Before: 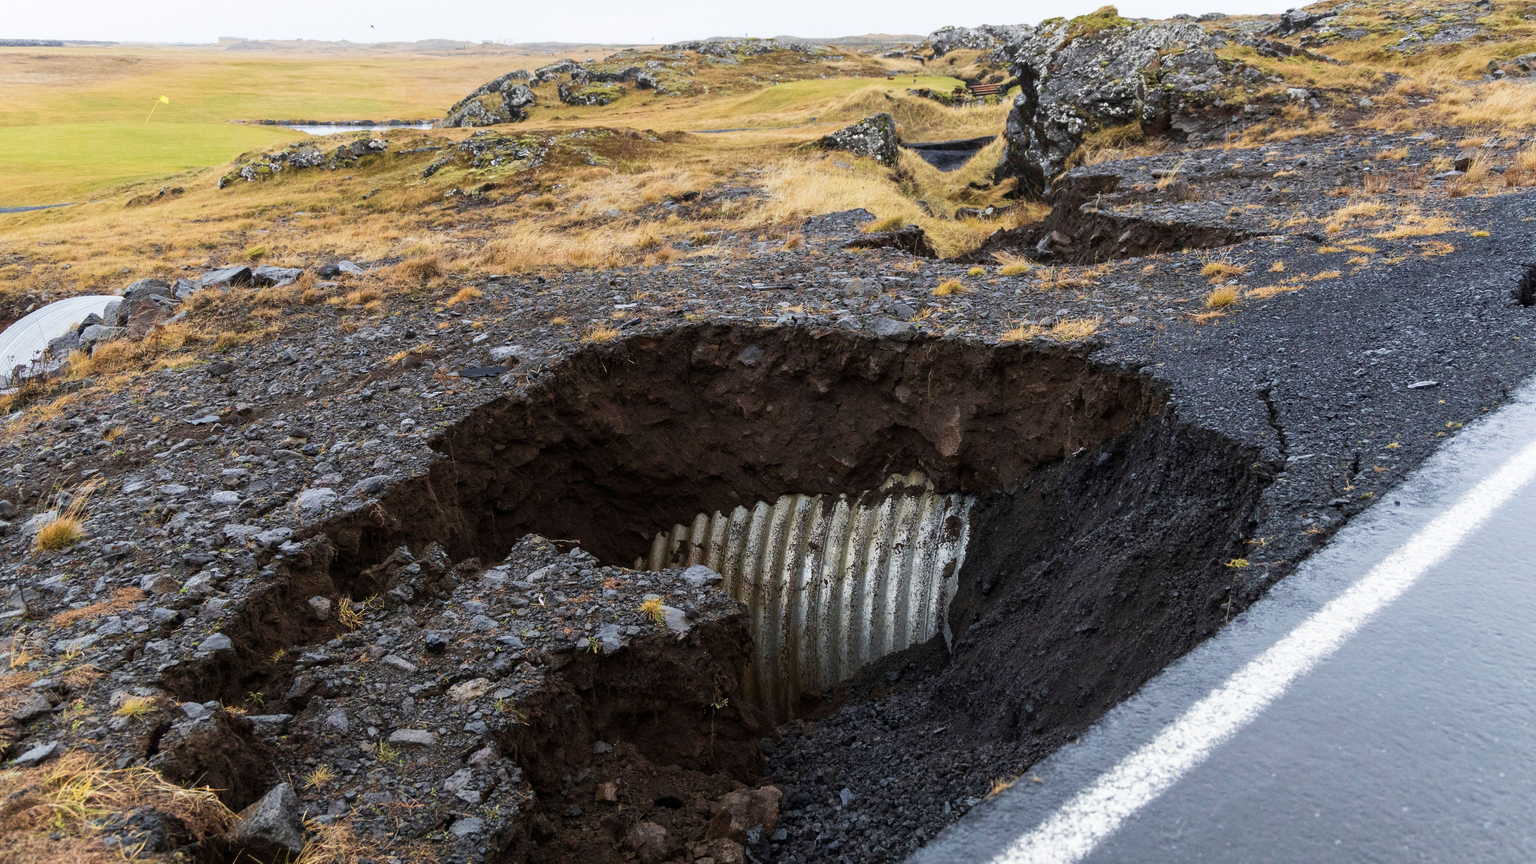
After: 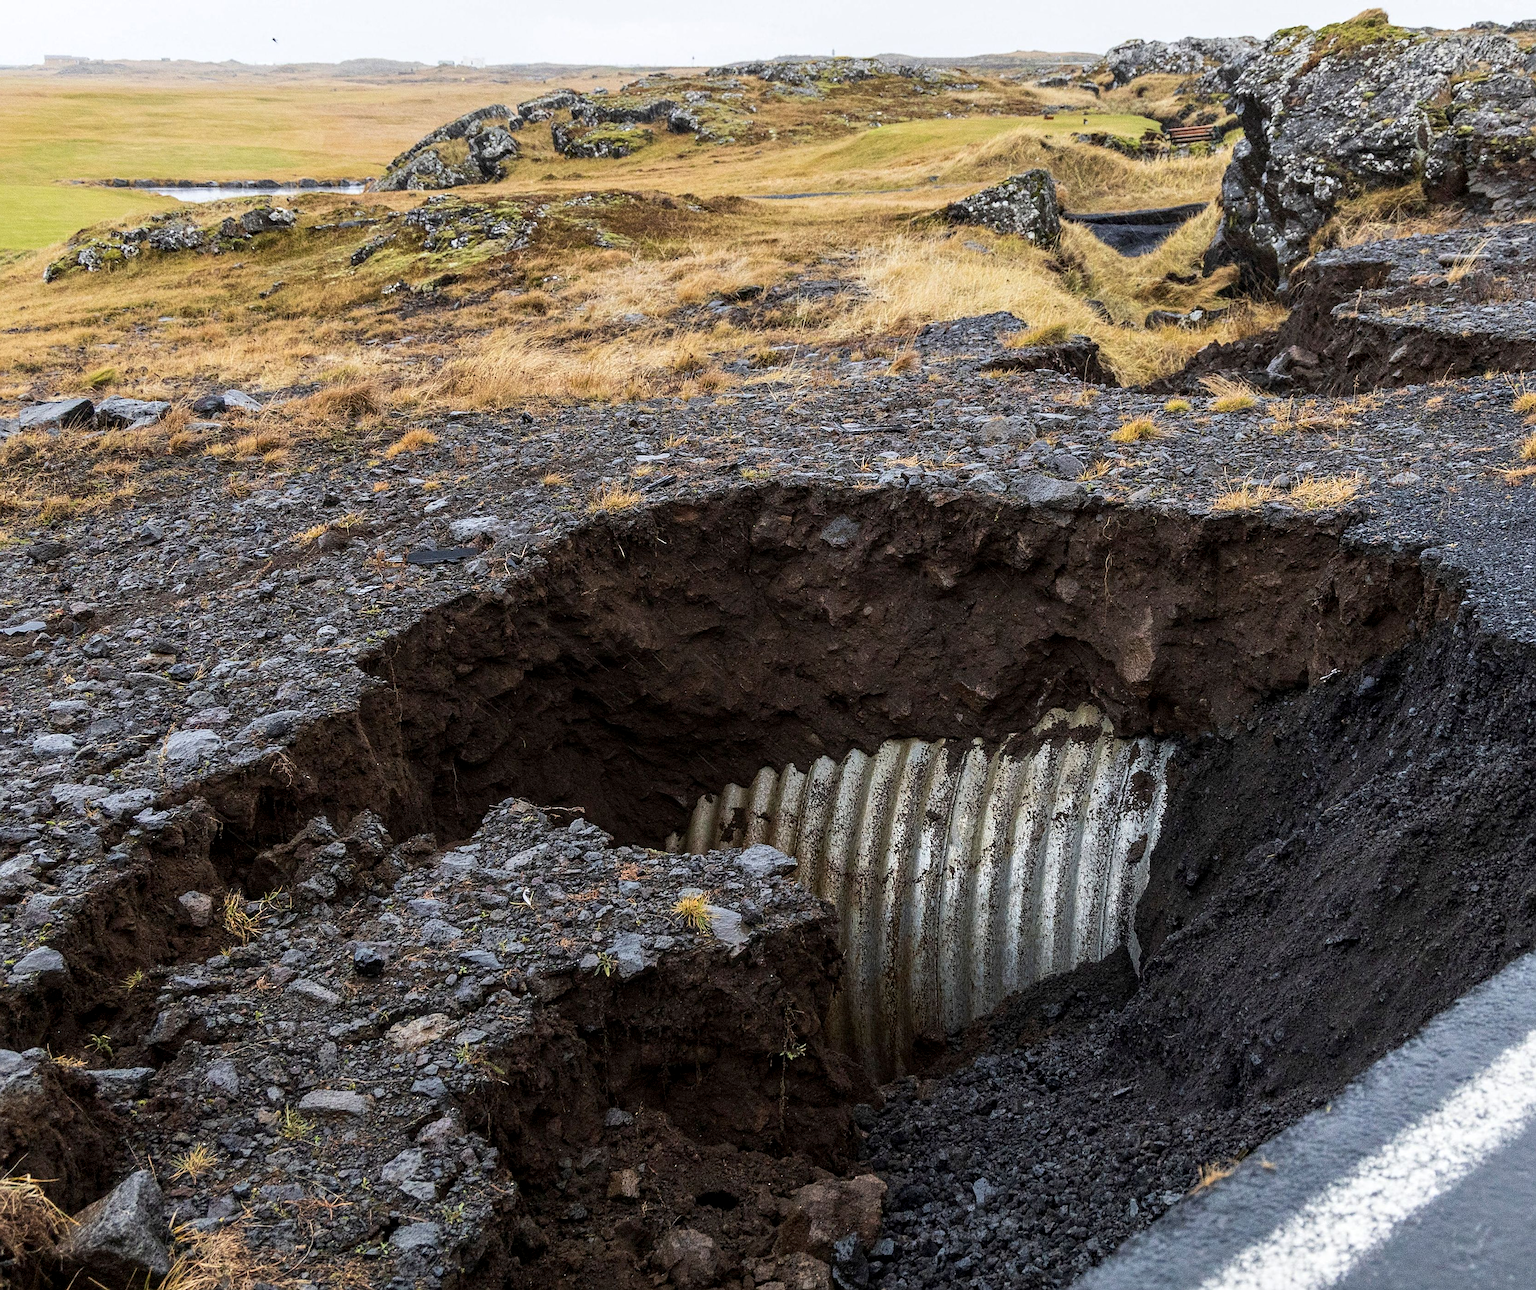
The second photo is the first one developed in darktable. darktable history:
crop and rotate: left 12.31%, right 20.761%
local contrast: on, module defaults
sharpen: on, module defaults
